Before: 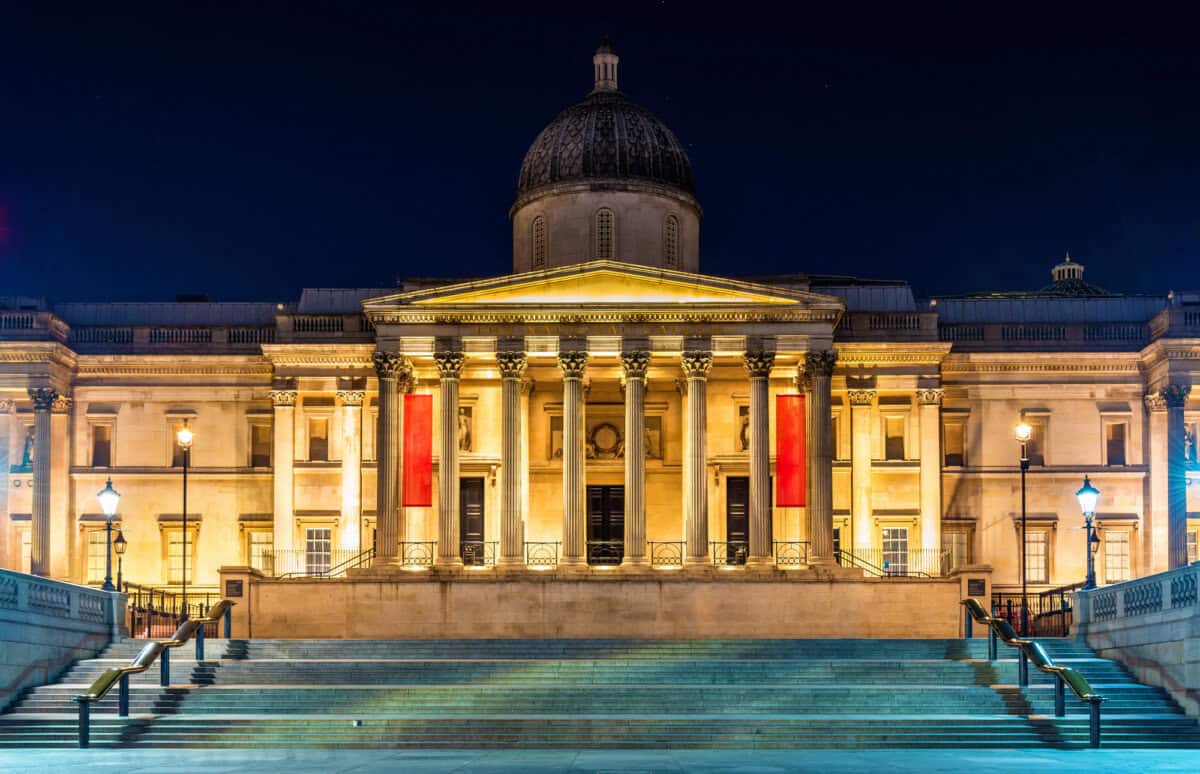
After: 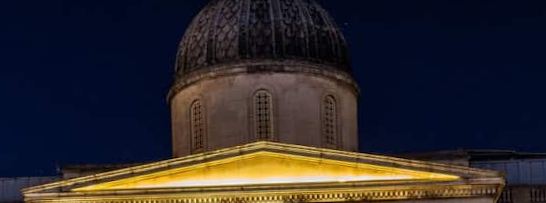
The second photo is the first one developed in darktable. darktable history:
crop: left 28.64%, top 16.832%, right 26.637%, bottom 58.055%
rotate and perspective: rotation -1.77°, lens shift (horizontal) 0.004, automatic cropping off
